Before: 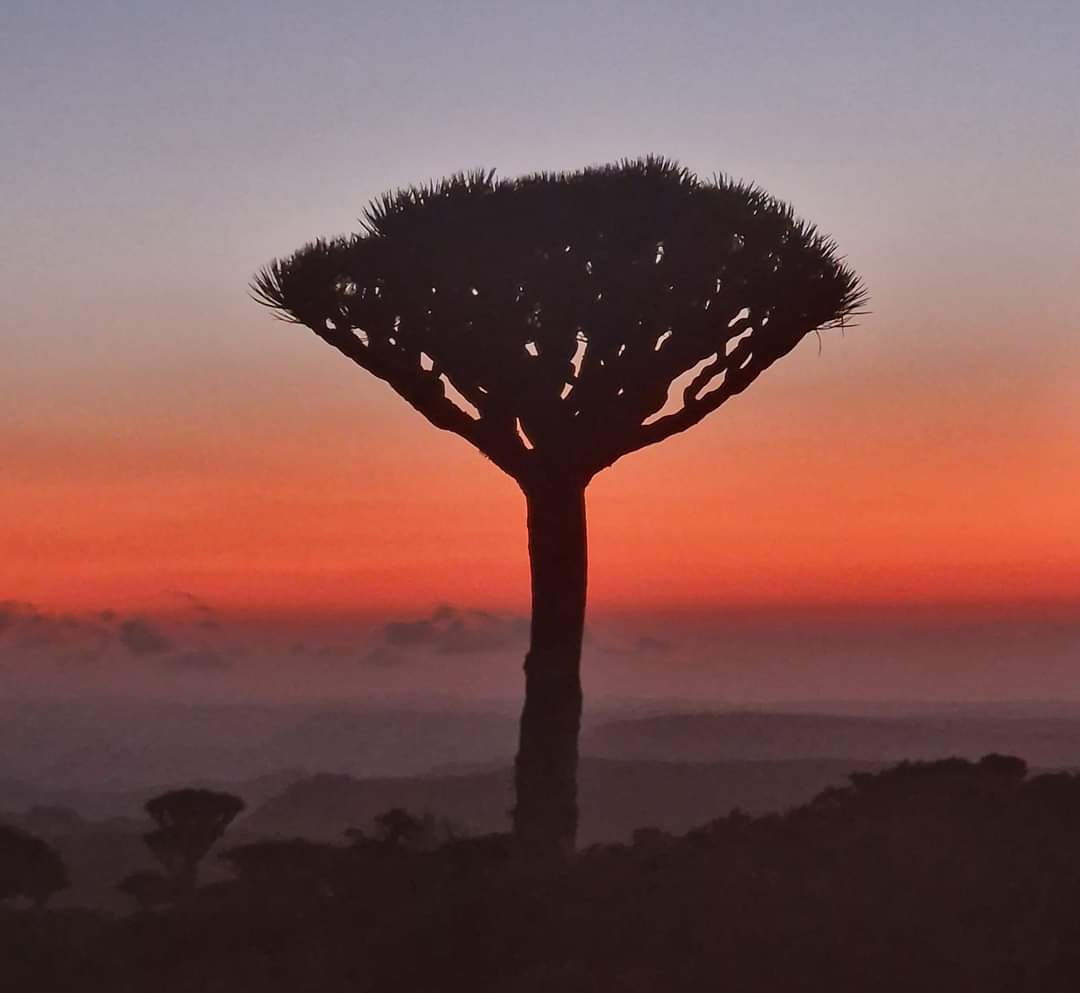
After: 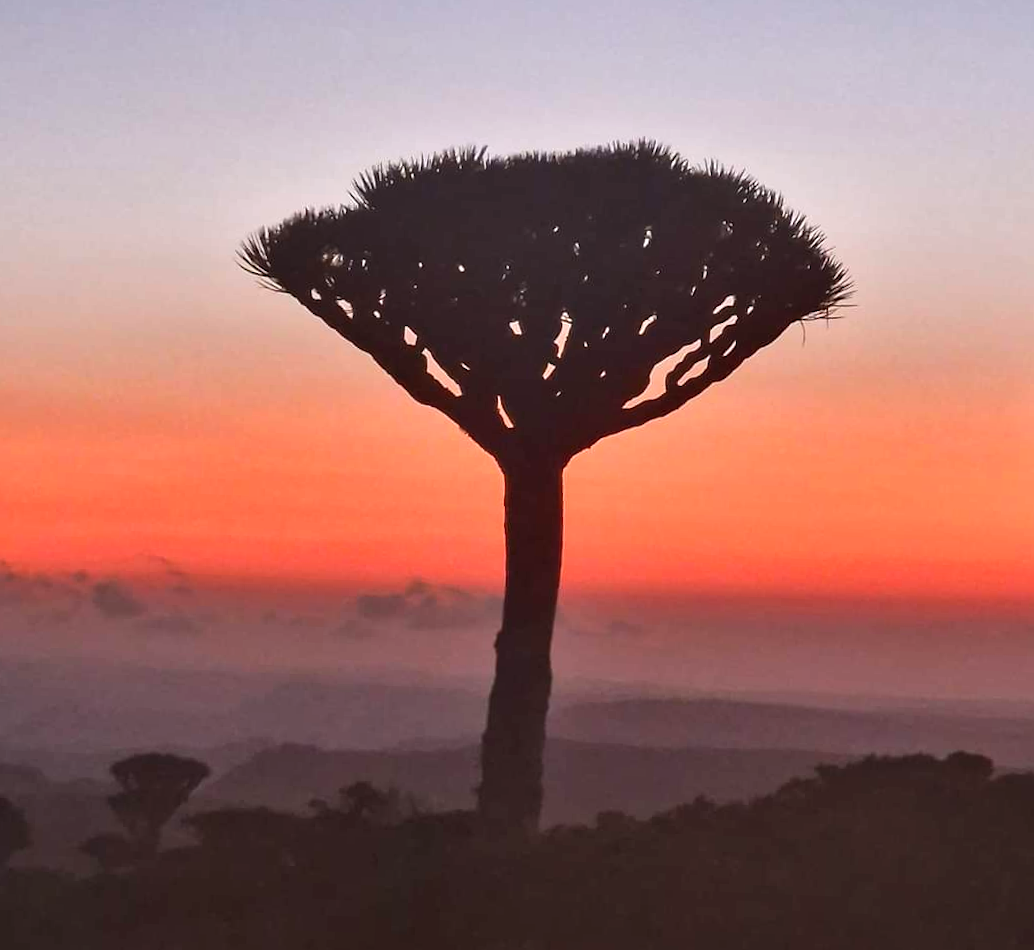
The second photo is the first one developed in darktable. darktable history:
exposure: black level correction 0, exposure 0.7 EV, compensate exposure bias true, compensate highlight preservation false
crop and rotate: angle -2.38°
